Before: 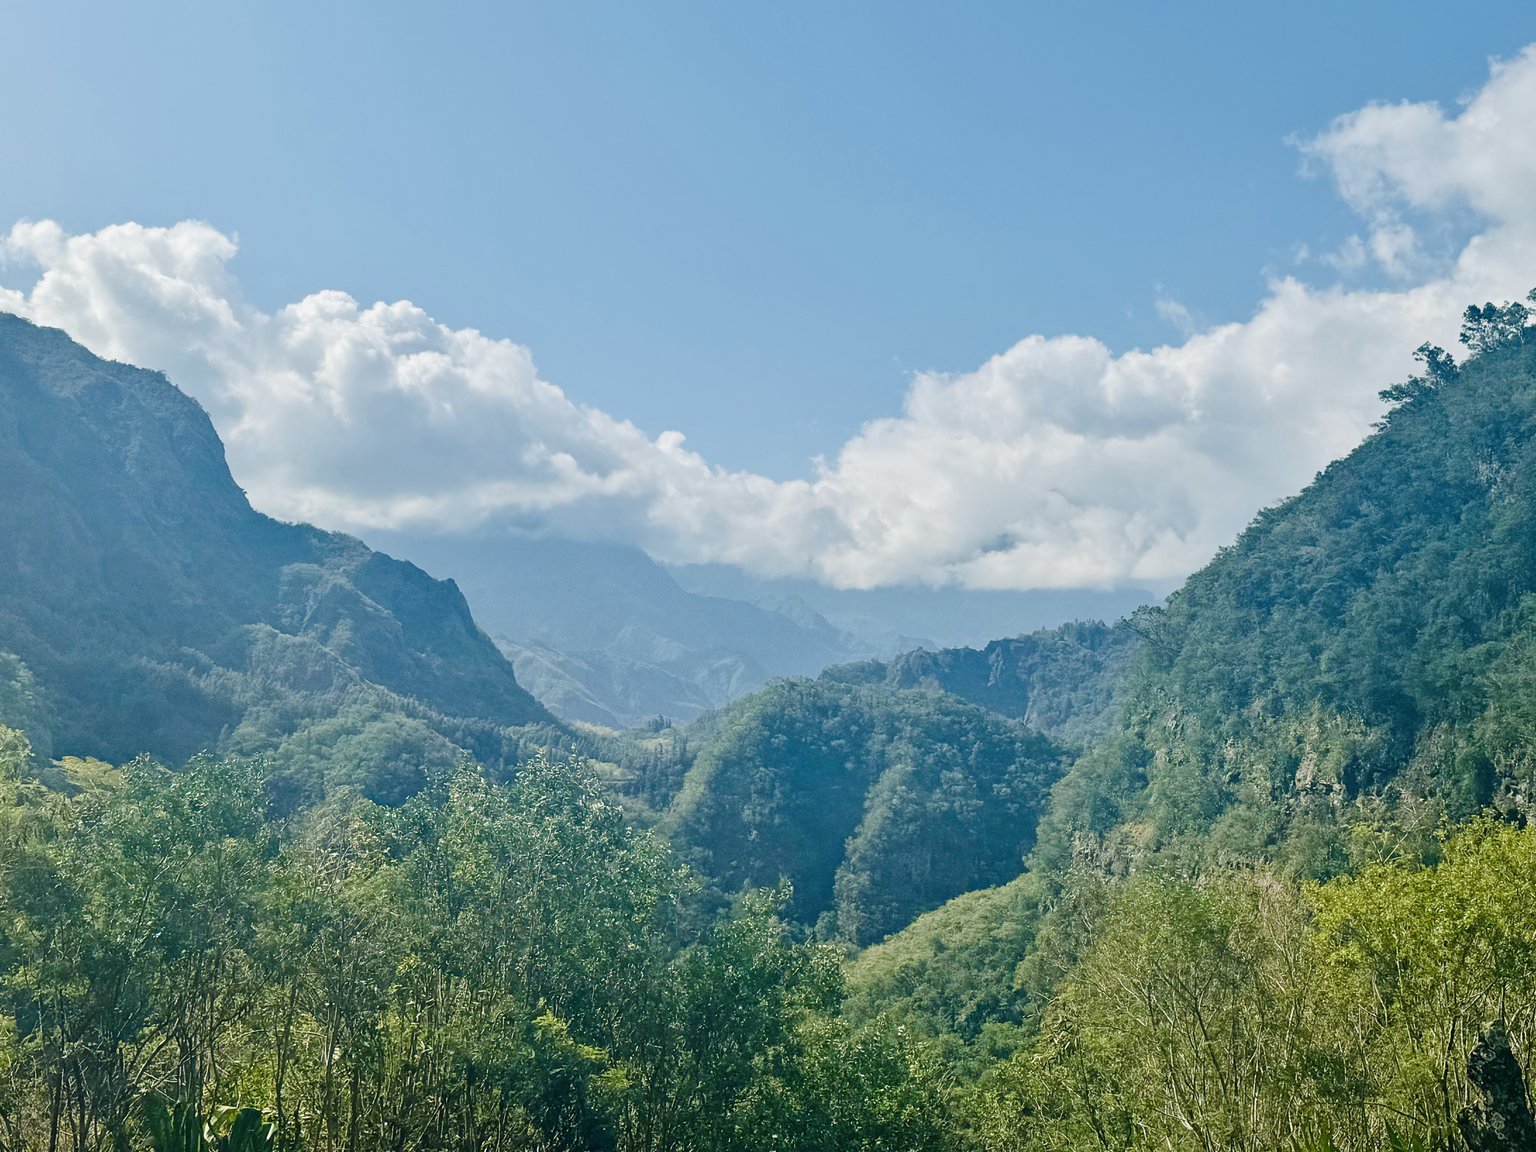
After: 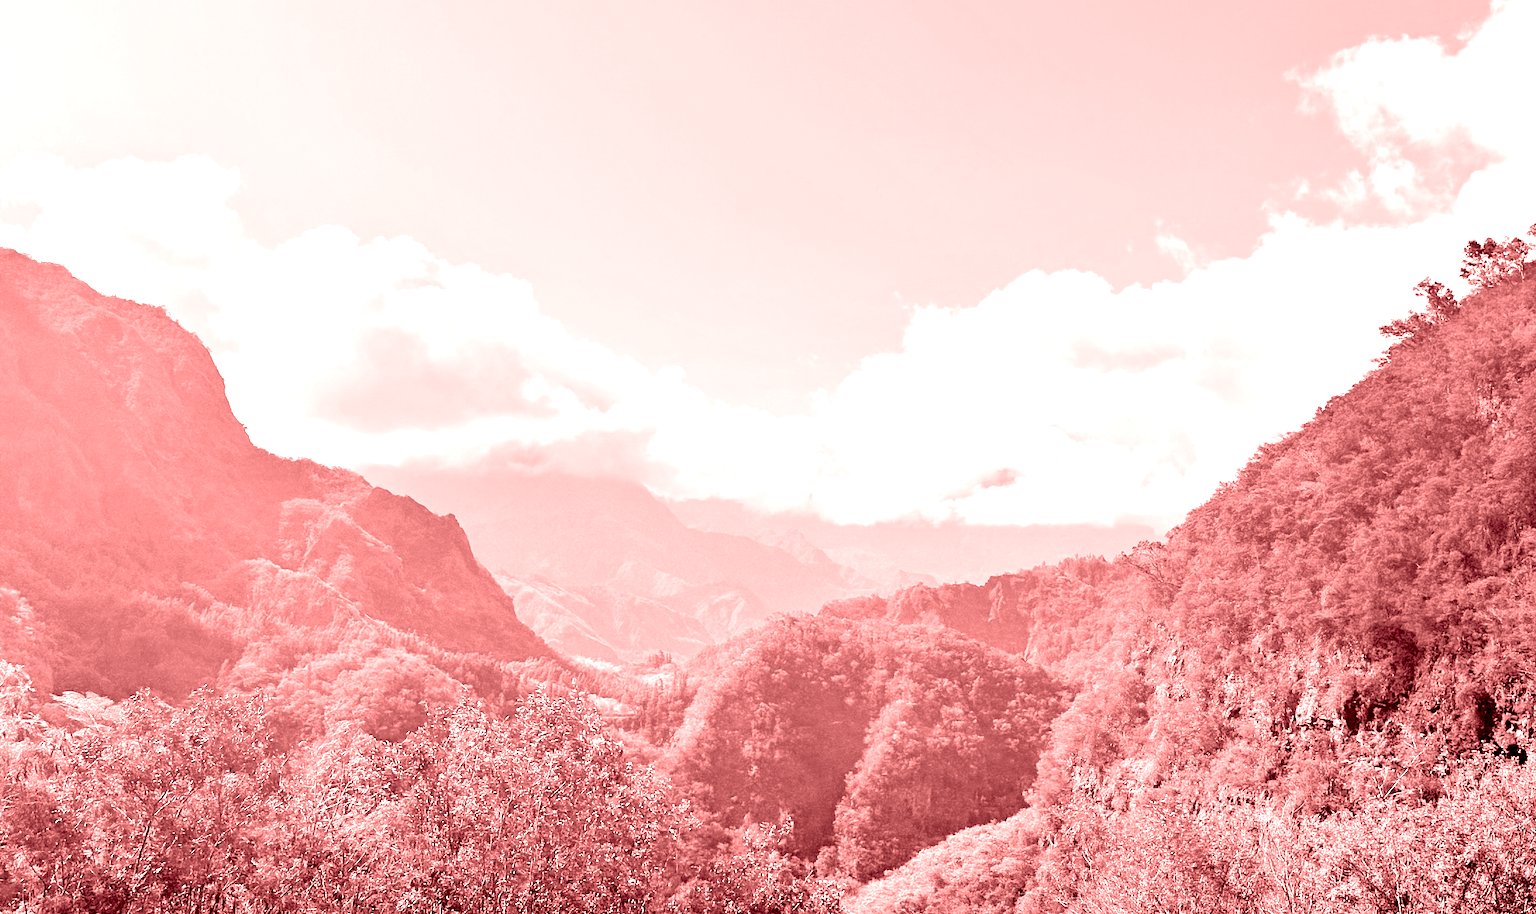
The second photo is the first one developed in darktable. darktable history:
exposure: black level correction 0.035, exposure 0.9 EV, compensate highlight preservation false
crop and rotate: top 5.667%, bottom 14.937%
colorize: saturation 60%, source mix 100%
